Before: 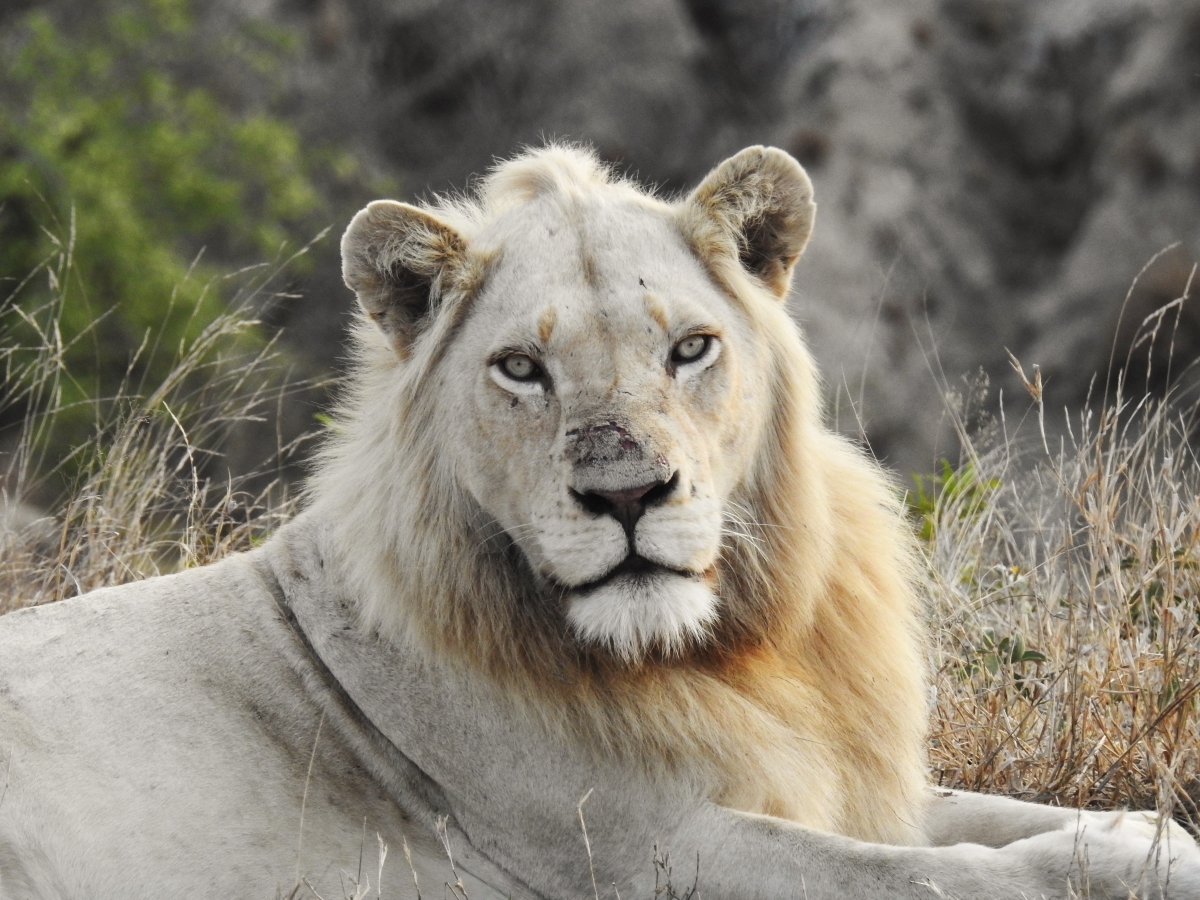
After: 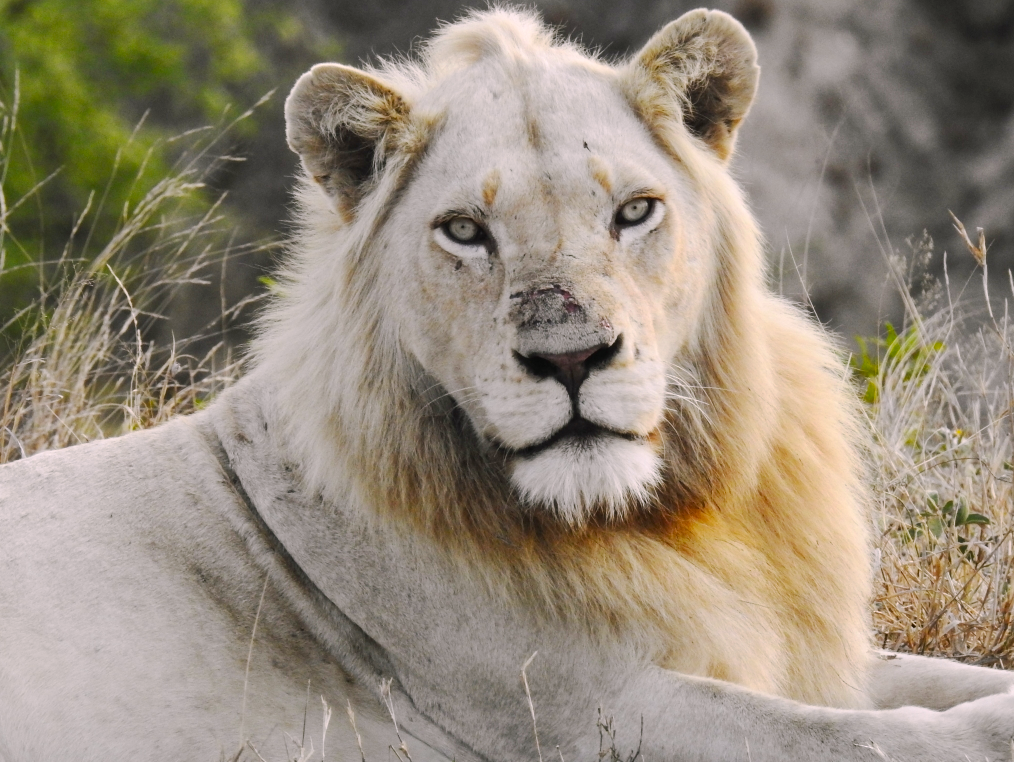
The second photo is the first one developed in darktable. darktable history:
base curve: curves: ch0 [(0, 0) (0.262, 0.32) (0.722, 0.705) (1, 1)], preserve colors none
contrast brightness saturation: contrast 0.028, brightness -0.035
color balance rgb: shadows lift › chroma 0.861%, shadows lift › hue 111.24°, highlights gain › chroma 1.439%, highlights gain › hue 308.91°, perceptual saturation grading › global saturation 30.764%
crop and rotate: left 4.722%, top 15.283%, right 10.713%
